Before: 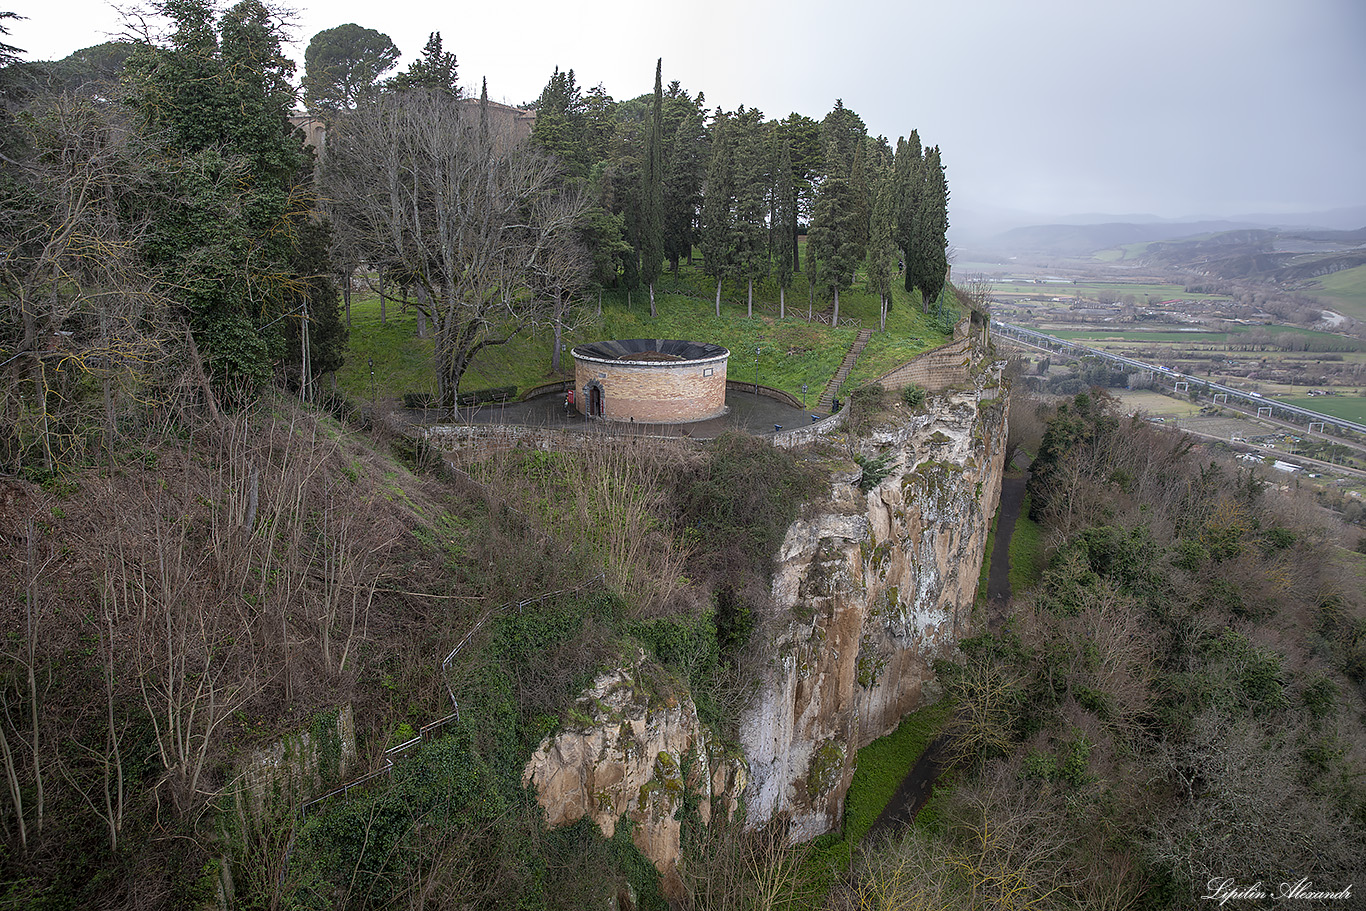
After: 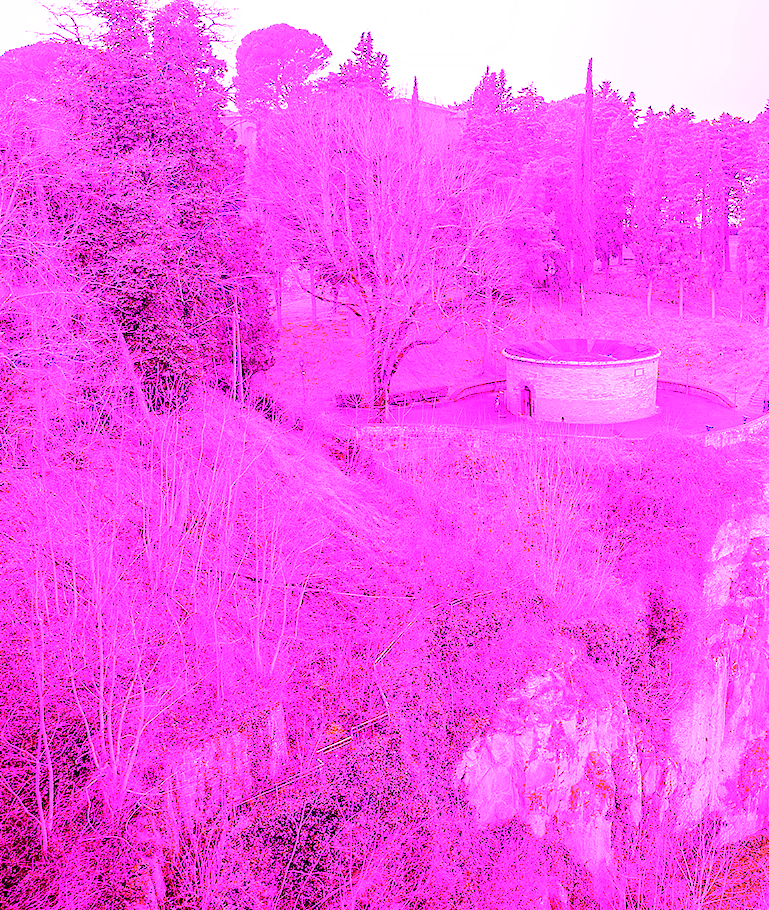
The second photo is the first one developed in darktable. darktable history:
crop: left 5.114%, right 38.589%
white balance: red 8, blue 8
